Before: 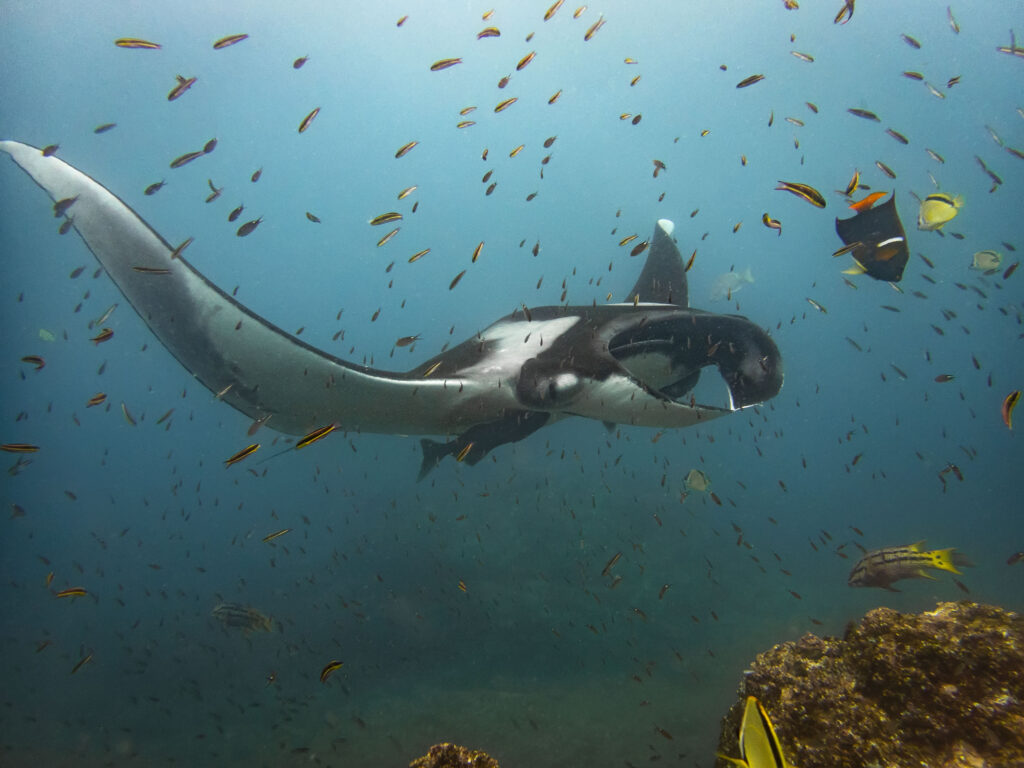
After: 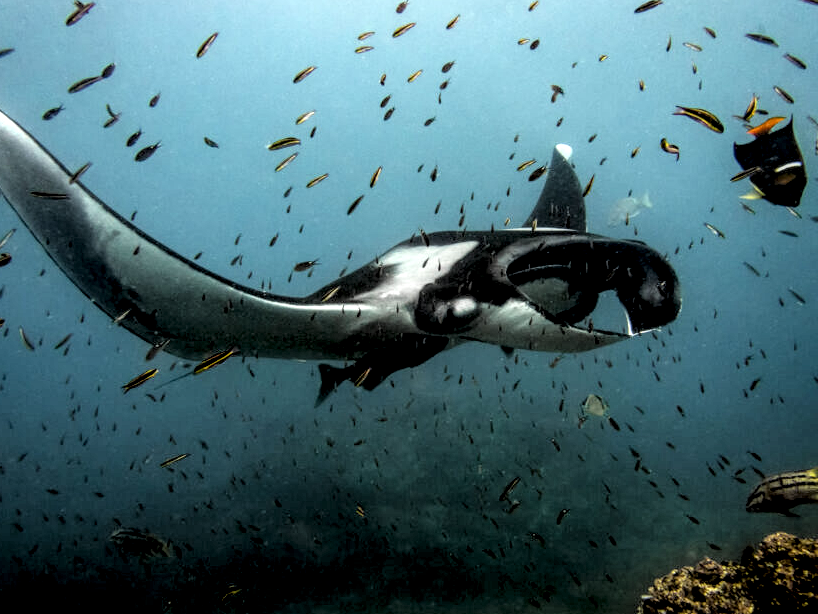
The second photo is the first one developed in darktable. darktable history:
crop and rotate: left 10.012%, top 9.817%, right 10.099%, bottom 10.146%
exposure: black level correction 0.009, exposure 0.117 EV, compensate highlight preservation false
local contrast: highlights 65%, shadows 53%, detail 168%, midtone range 0.508
filmic rgb: black relative exposure -3.68 EV, white relative exposure 2.77 EV, threshold 6 EV, dynamic range scaling -5.77%, hardness 3.04, iterations of high-quality reconstruction 0, enable highlight reconstruction true
